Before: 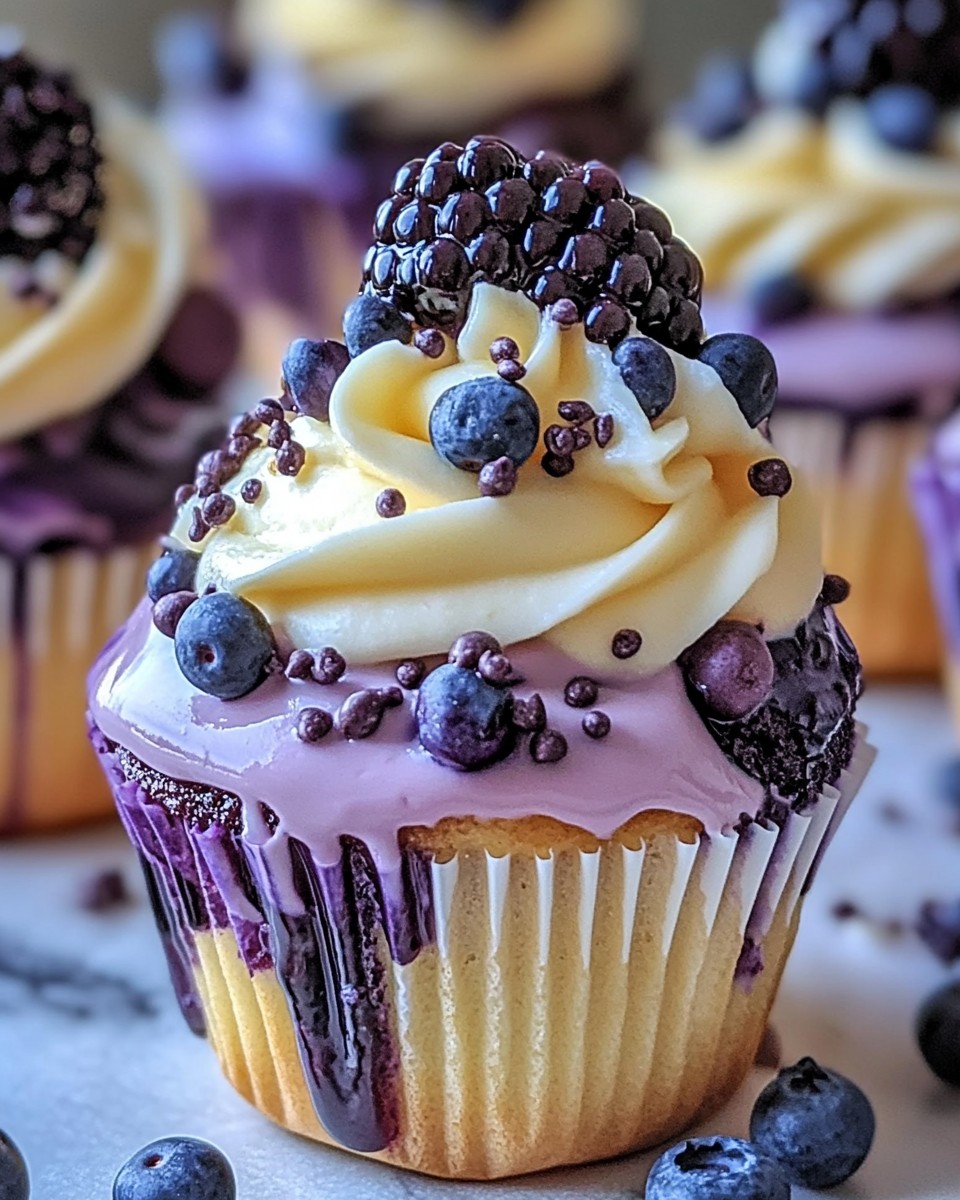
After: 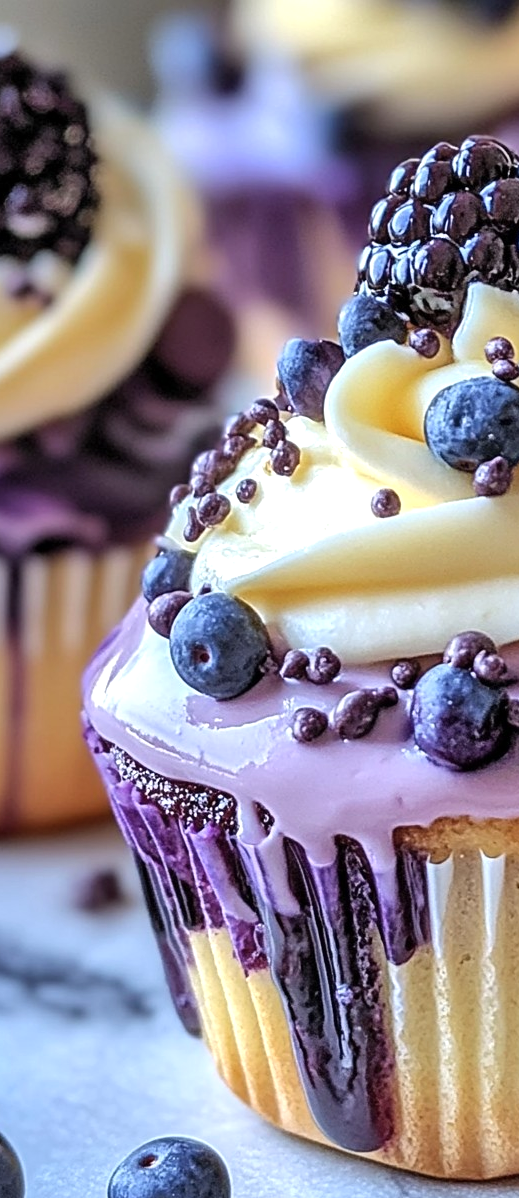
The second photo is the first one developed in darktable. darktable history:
crop: left 0.619%, right 45.288%, bottom 0.085%
shadows and highlights: radius 112.53, shadows 51.28, white point adjustment 9.12, highlights -5.46, soften with gaussian
